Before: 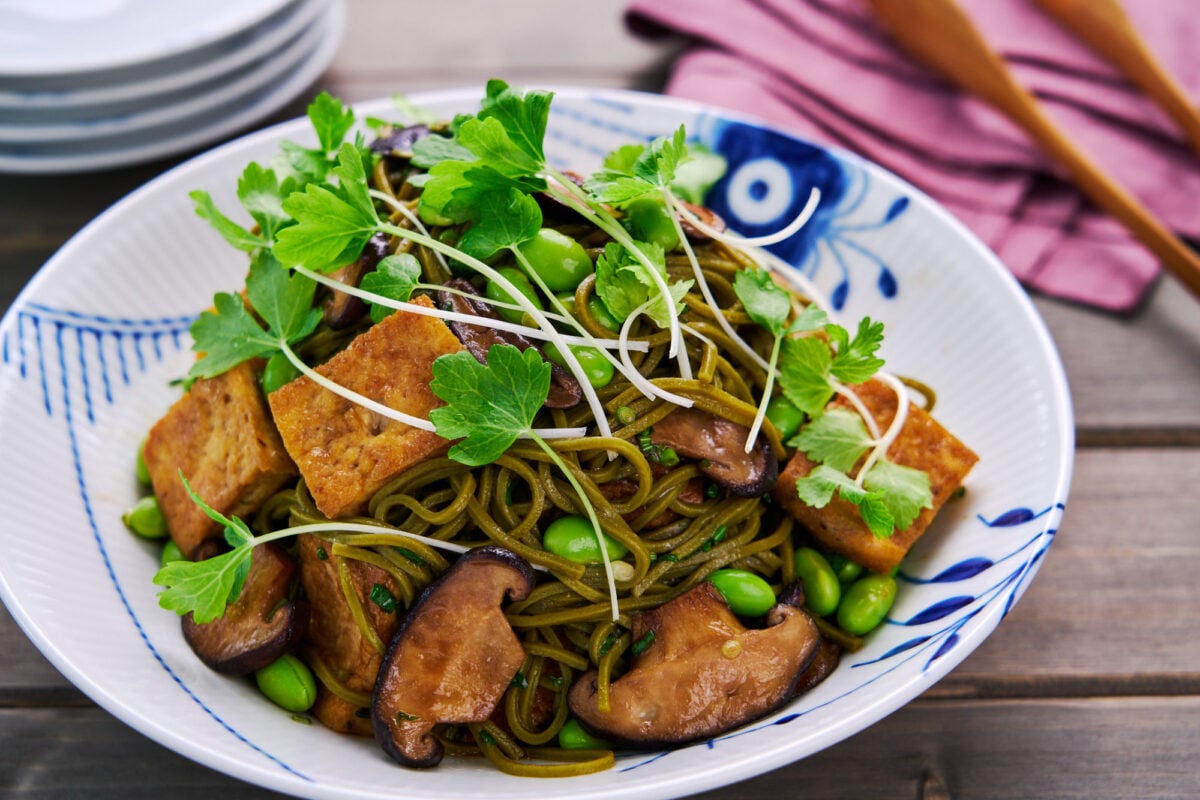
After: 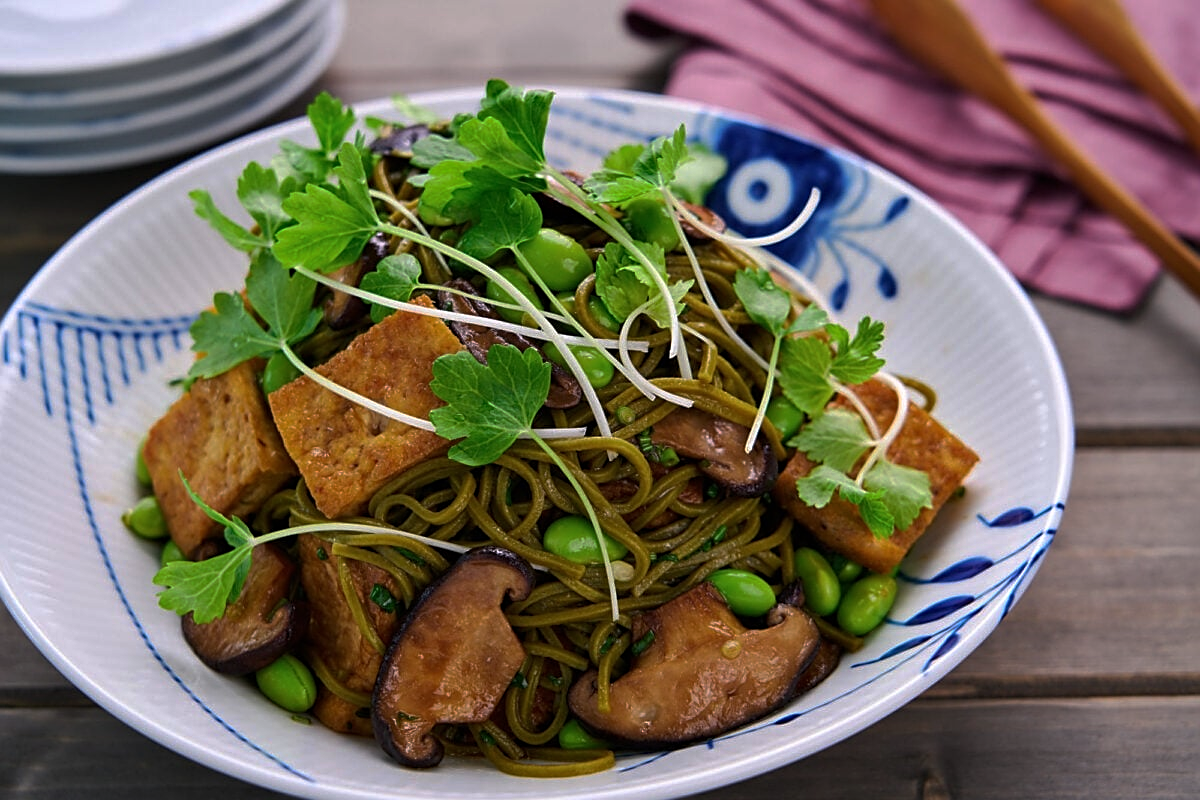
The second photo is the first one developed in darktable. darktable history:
sharpen: on, module defaults
base curve: curves: ch0 [(0, 0) (0.595, 0.418) (1, 1)], preserve colors none
